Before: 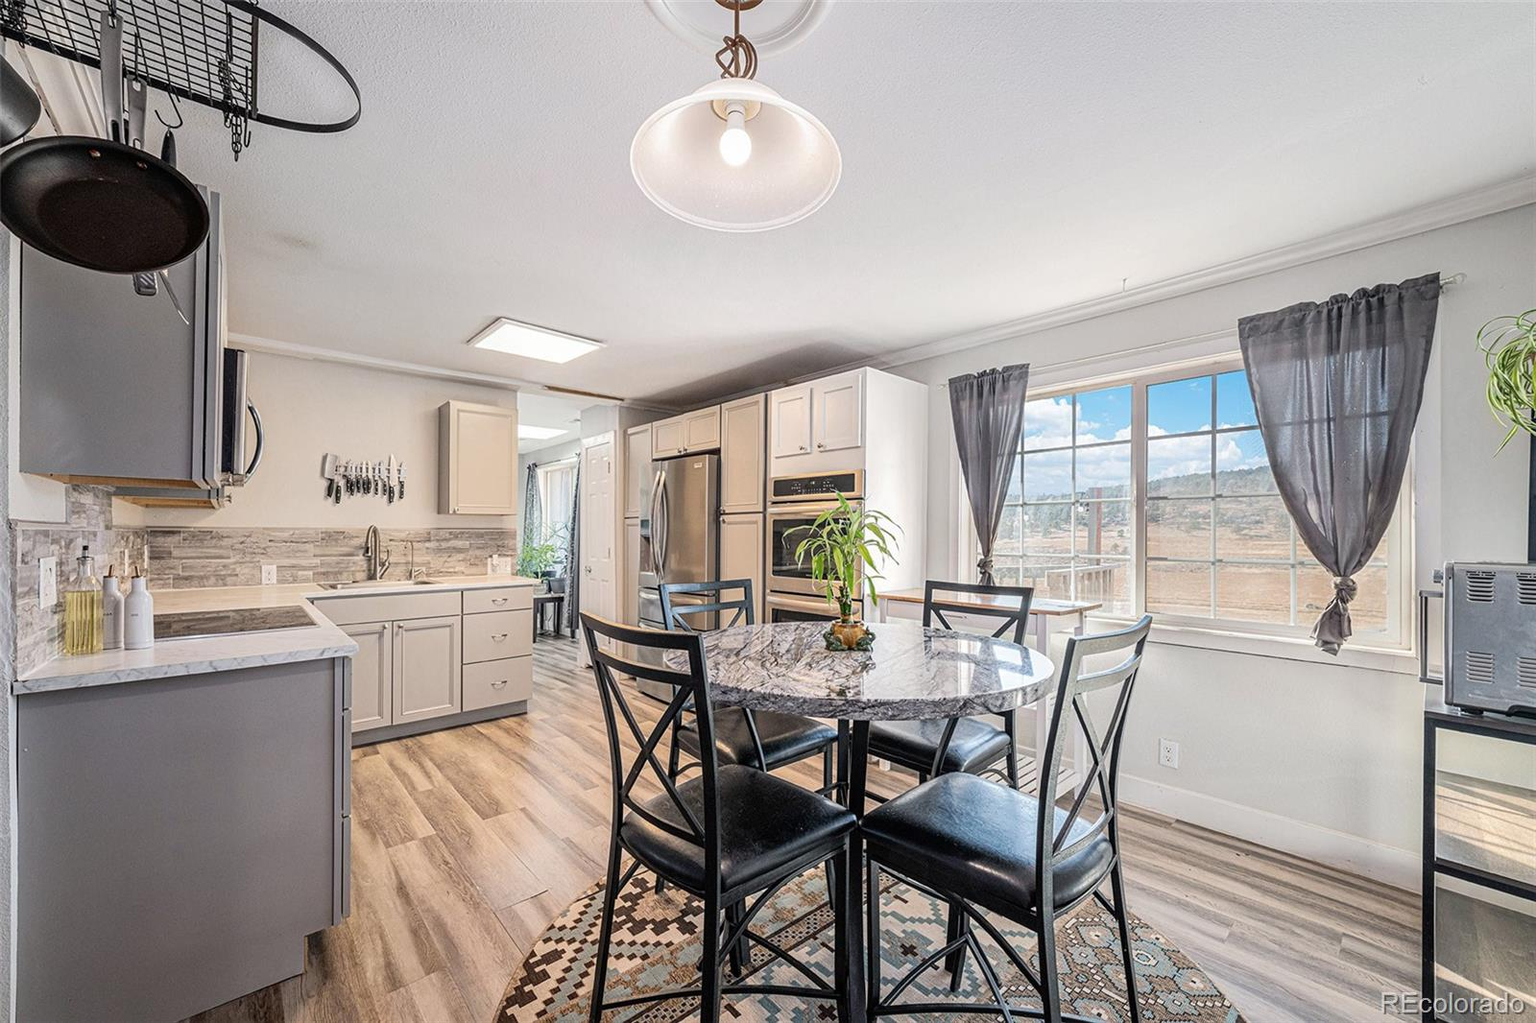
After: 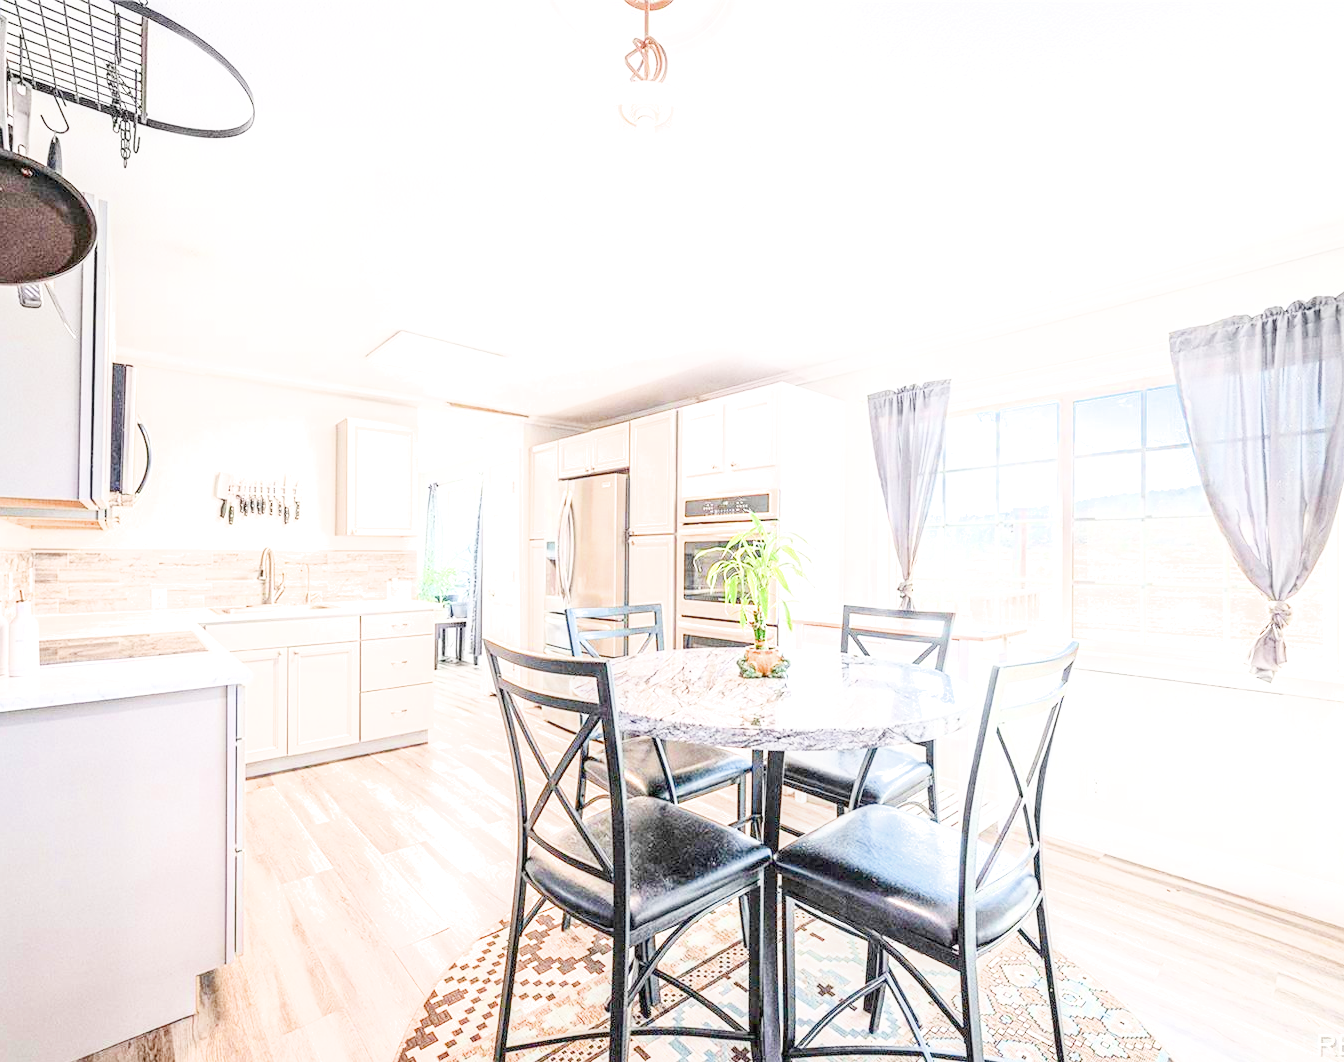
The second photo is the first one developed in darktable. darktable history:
filmic rgb: black relative exposure -6.98 EV, white relative exposure 5.63 EV, hardness 2.86
local contrast: on, module defaults
crop: left 7.598%, right 7.873%
exposure: black level correction 0, exposure 4 EV, compensate exposure bias true, compensate highlight preservation false
